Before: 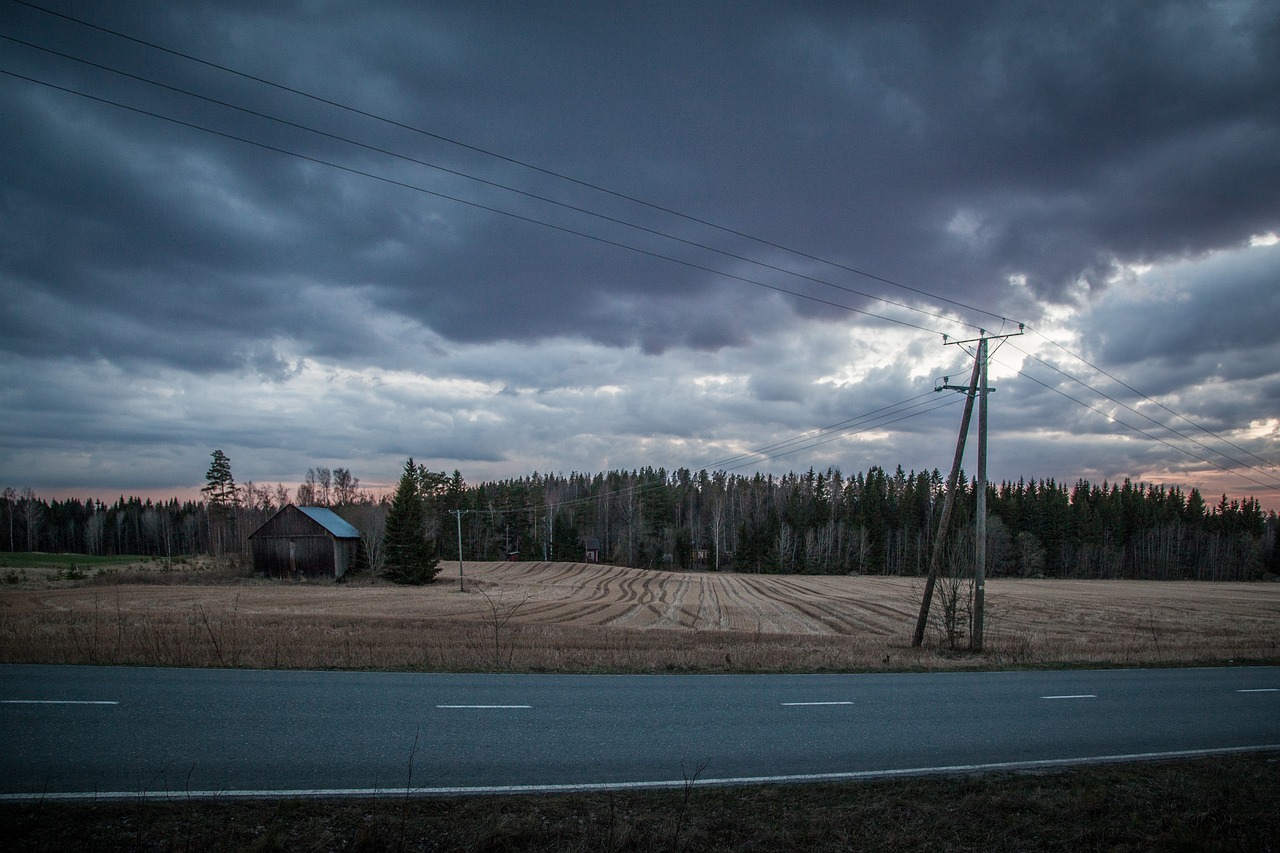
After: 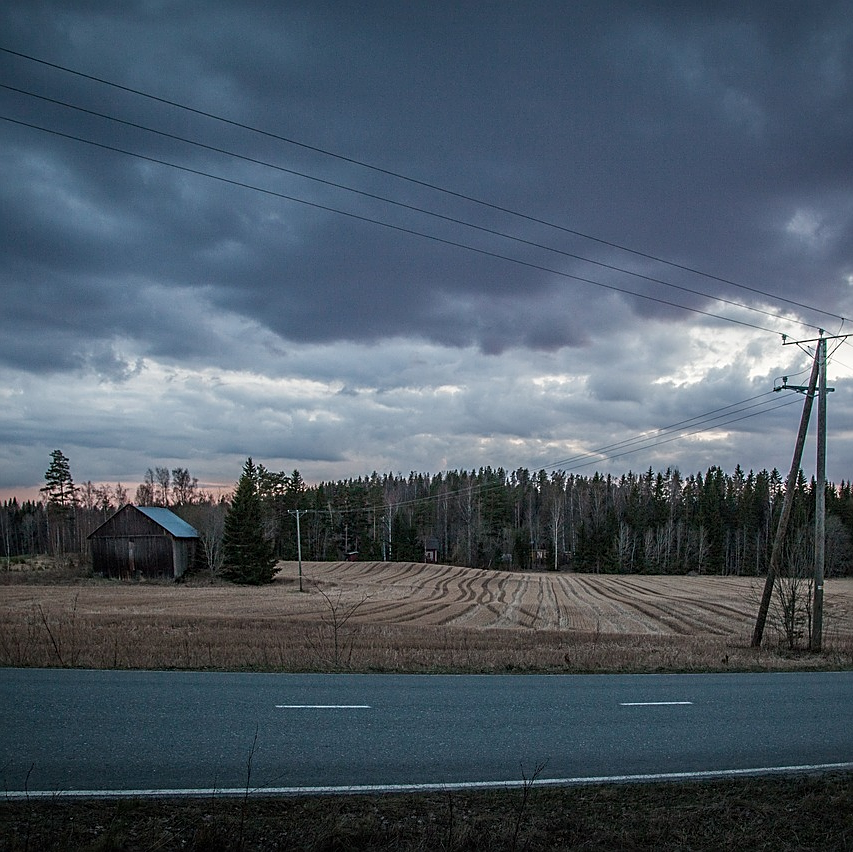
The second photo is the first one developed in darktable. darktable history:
crop and rotate: left 12.648%, right 20.685%
sharpen: on, module defaults
